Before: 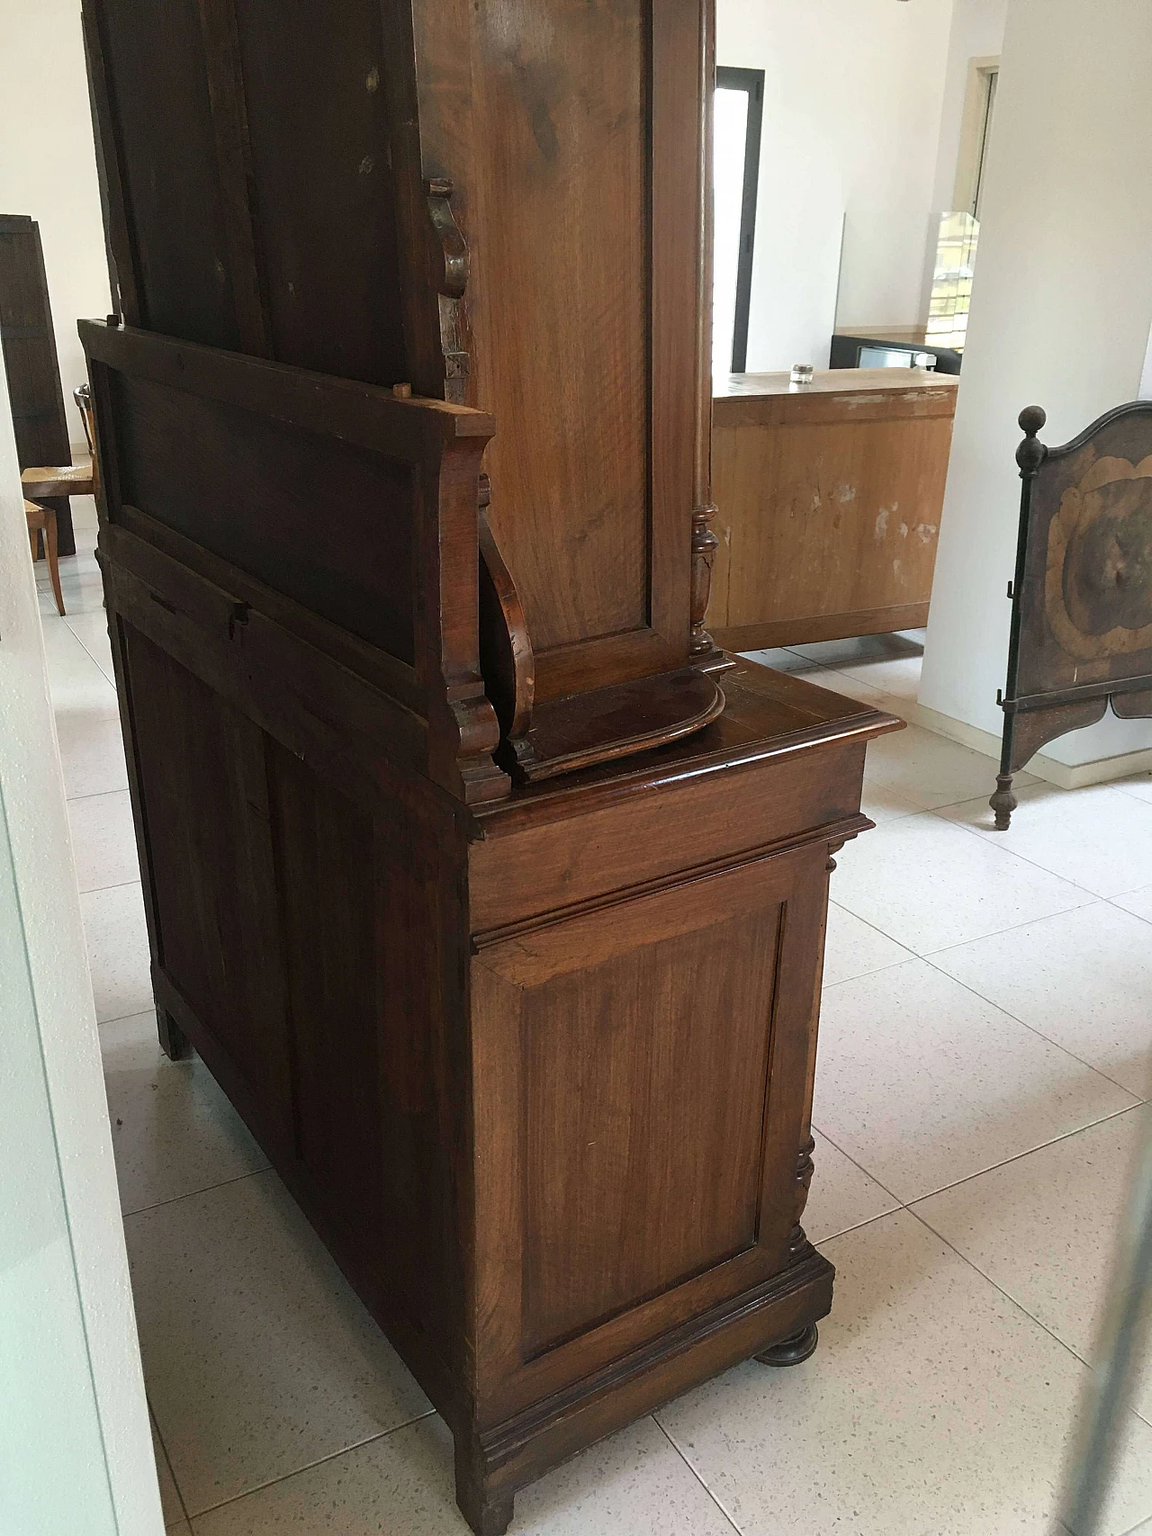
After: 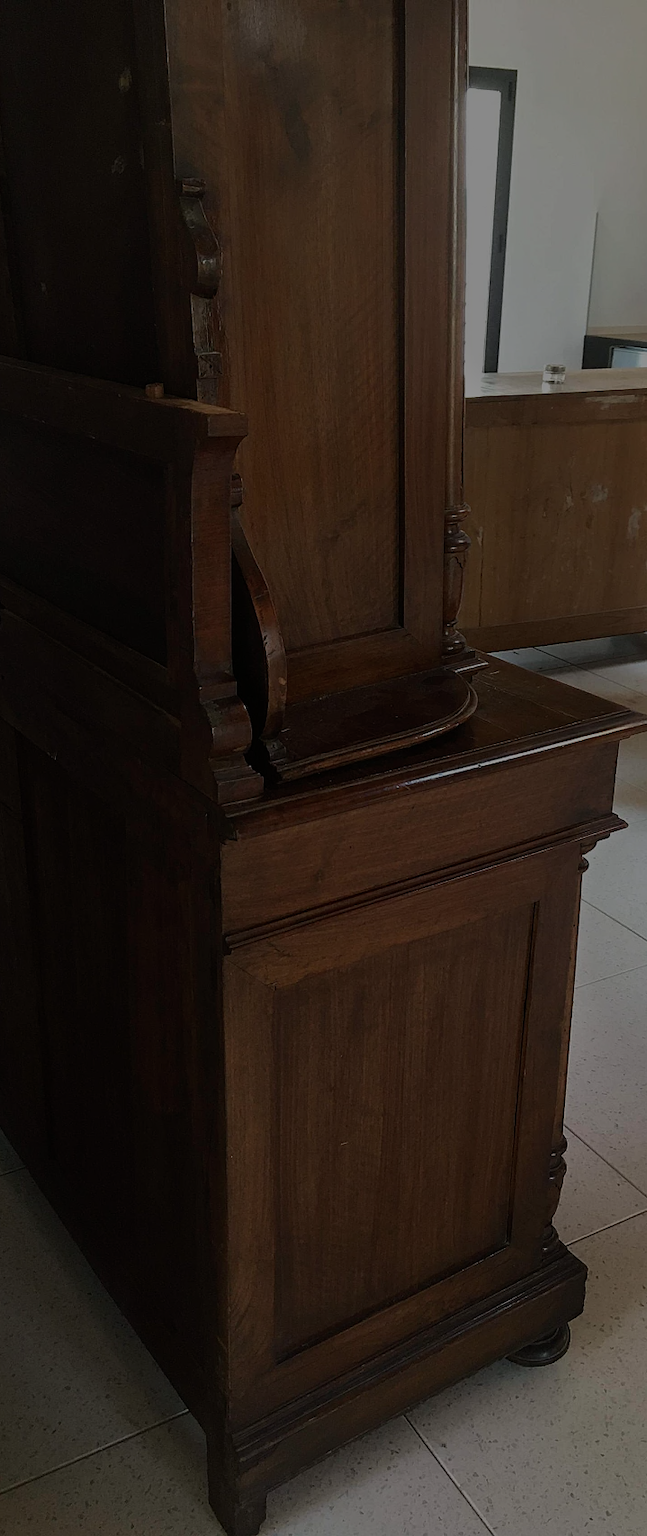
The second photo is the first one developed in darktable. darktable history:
tone equalizer: -8 EV -2 EV, -7 EV -2 EV, -6 EV -2 EV, -5 EV -2 EV, -4 EV -2 EV, -3 EV -2 EV, -2 EV -2 EV, -1 EV -1.63 EV, +0 EV -2 EV
crop: left 21.496%, right 22.254%
